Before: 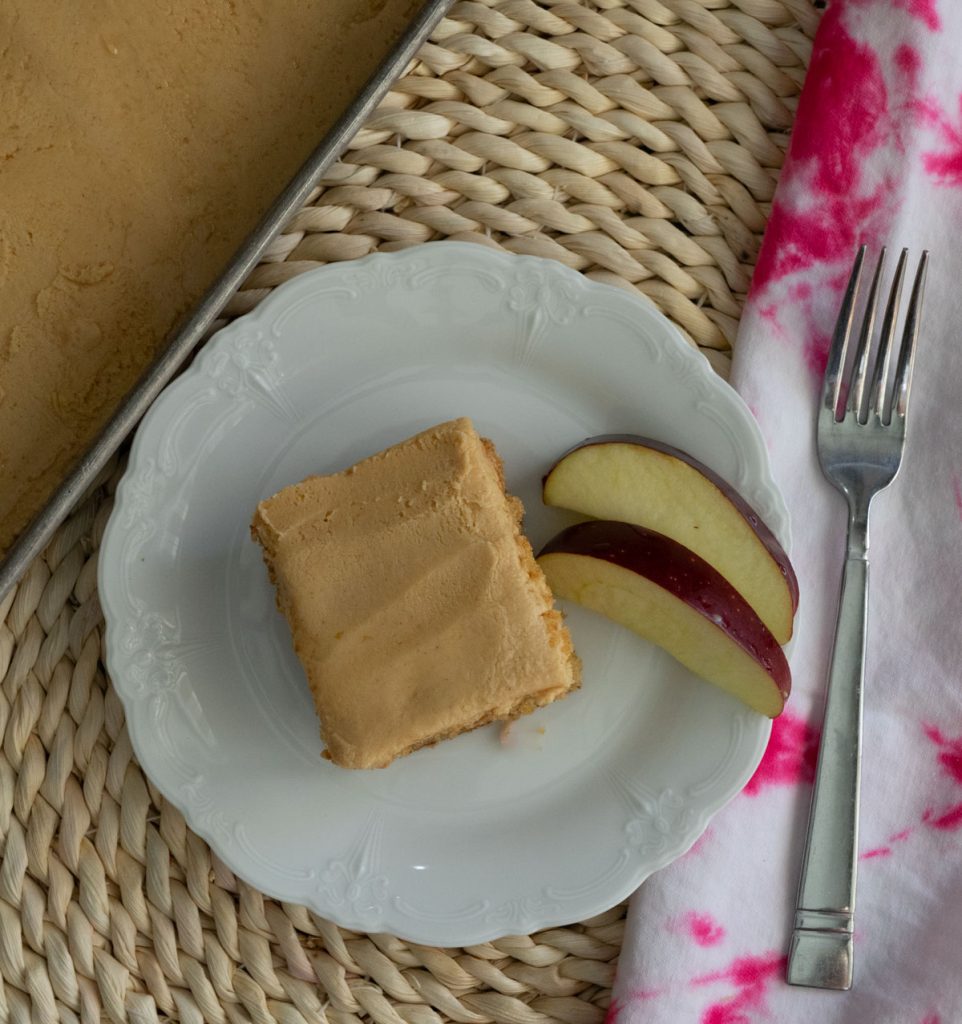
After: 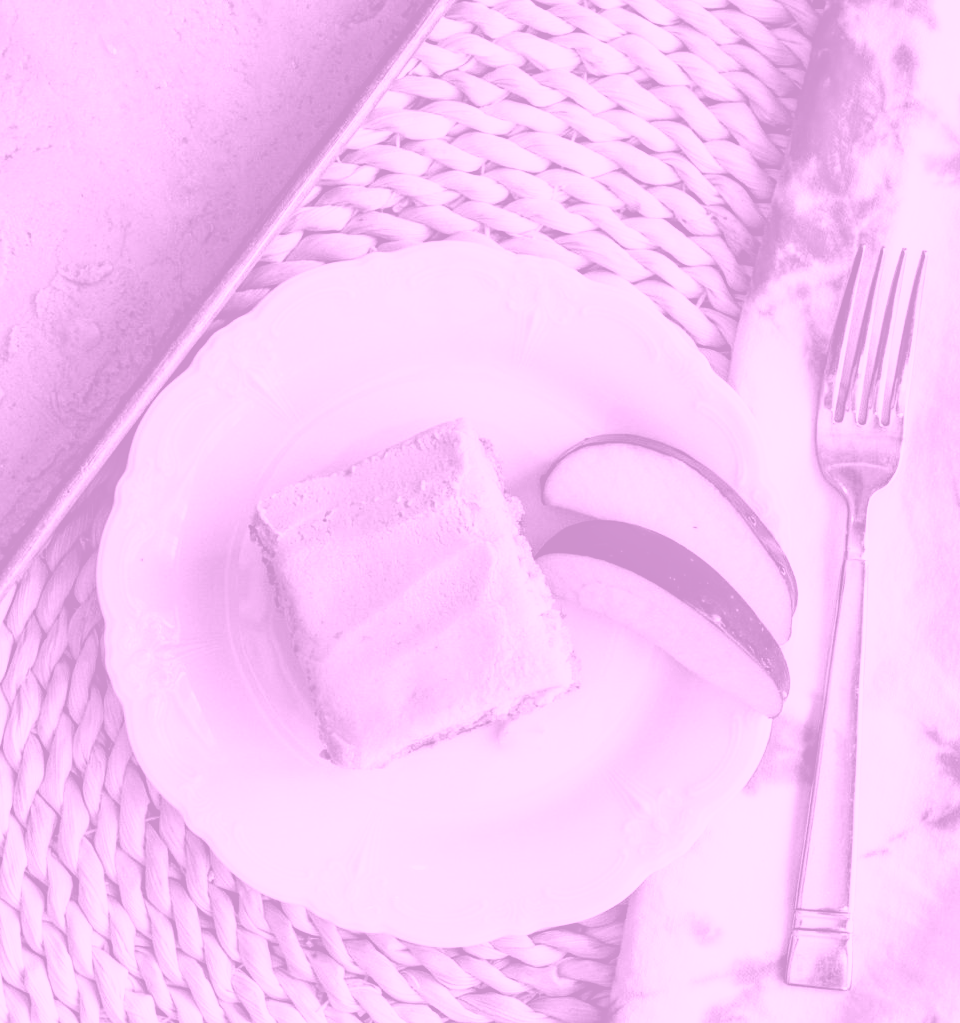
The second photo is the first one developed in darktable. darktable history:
colorize: hue 331.2°, saturation 69%, source mix 30.28%, lightness 69.02%, version 1
rgb curve: curves: ch0 [(0, 0) (0.21, 0.15) (0.24, 0.21) (0.5, 0.75) (0.75, 0.96) (0.89, 0.99) (1, 1)]; ch1 [(0, 0.02) (0.21, 0.13) (0.25, 0.2) (0.5, 0.67) (0.75, 0.9) (0.89, 0.97) (1, 1)]; ch2 [(0, 0.02) (0.21, 0.13) (0.25, 0.2) (0.5, 0.67) (0.75, 0.9) (0.89, 0.97) (1, 1)], compensate middle gray true
contrast brightness saturation: saturation -0.05
exposure: exposure -0.116 EV, compensate exposure bias true, compensate highlight preservation false
crop and rotate: left 0.126%
local contrast: detail 140%
haze removal: compatibility mode true, adaptive false
velvia: on, module defaults
